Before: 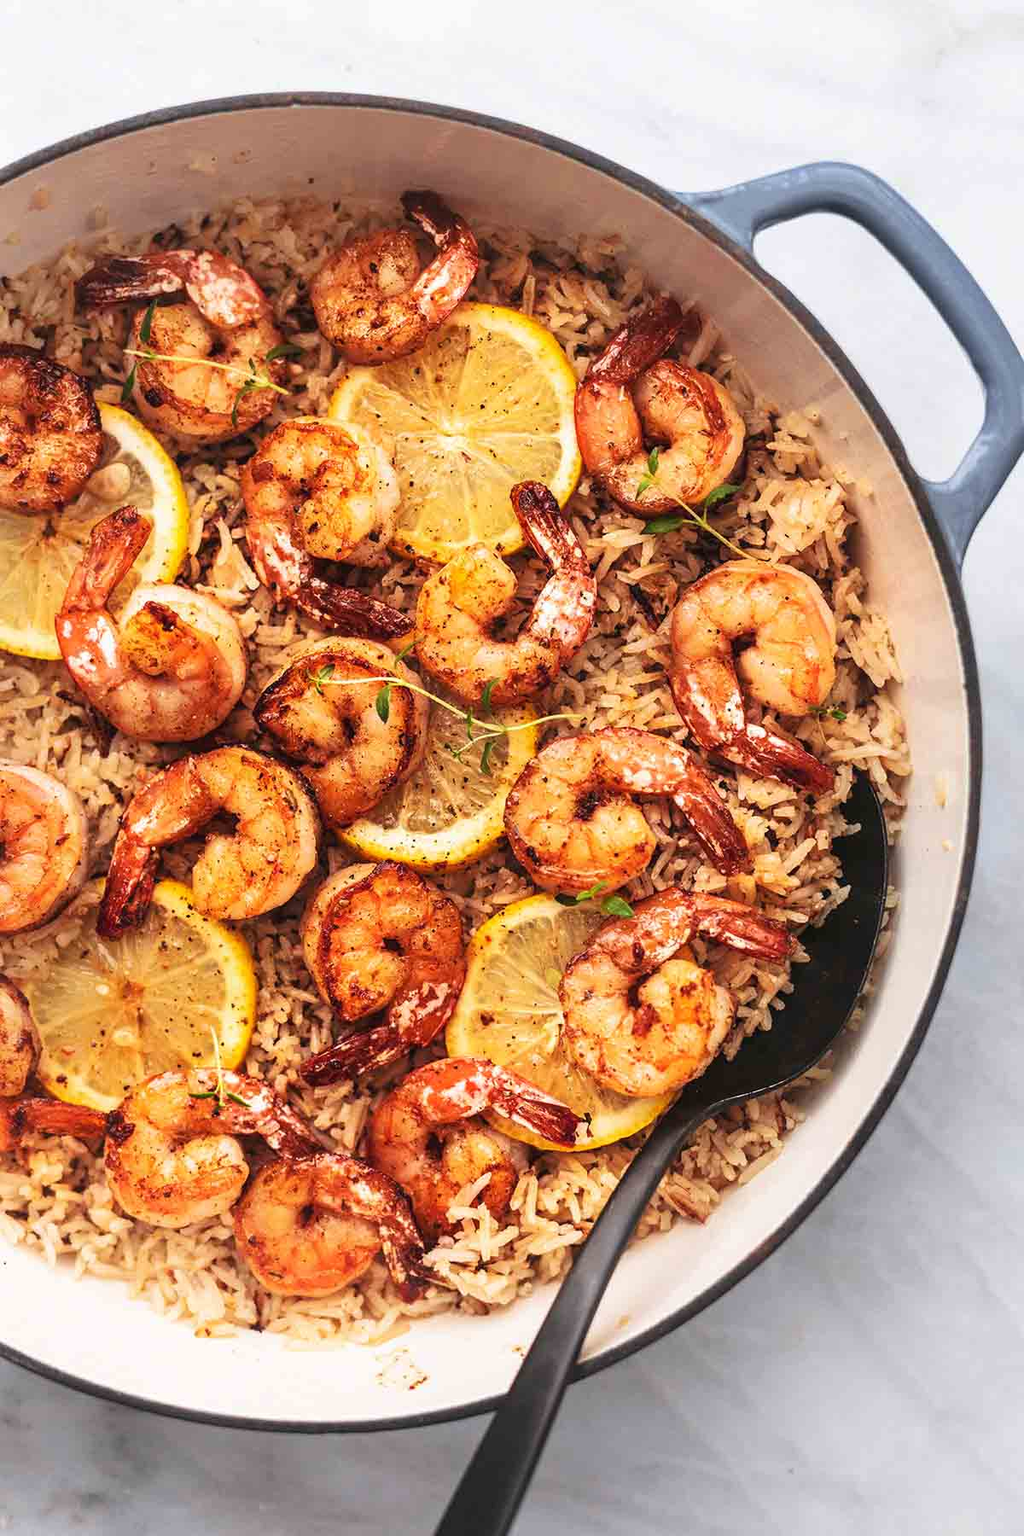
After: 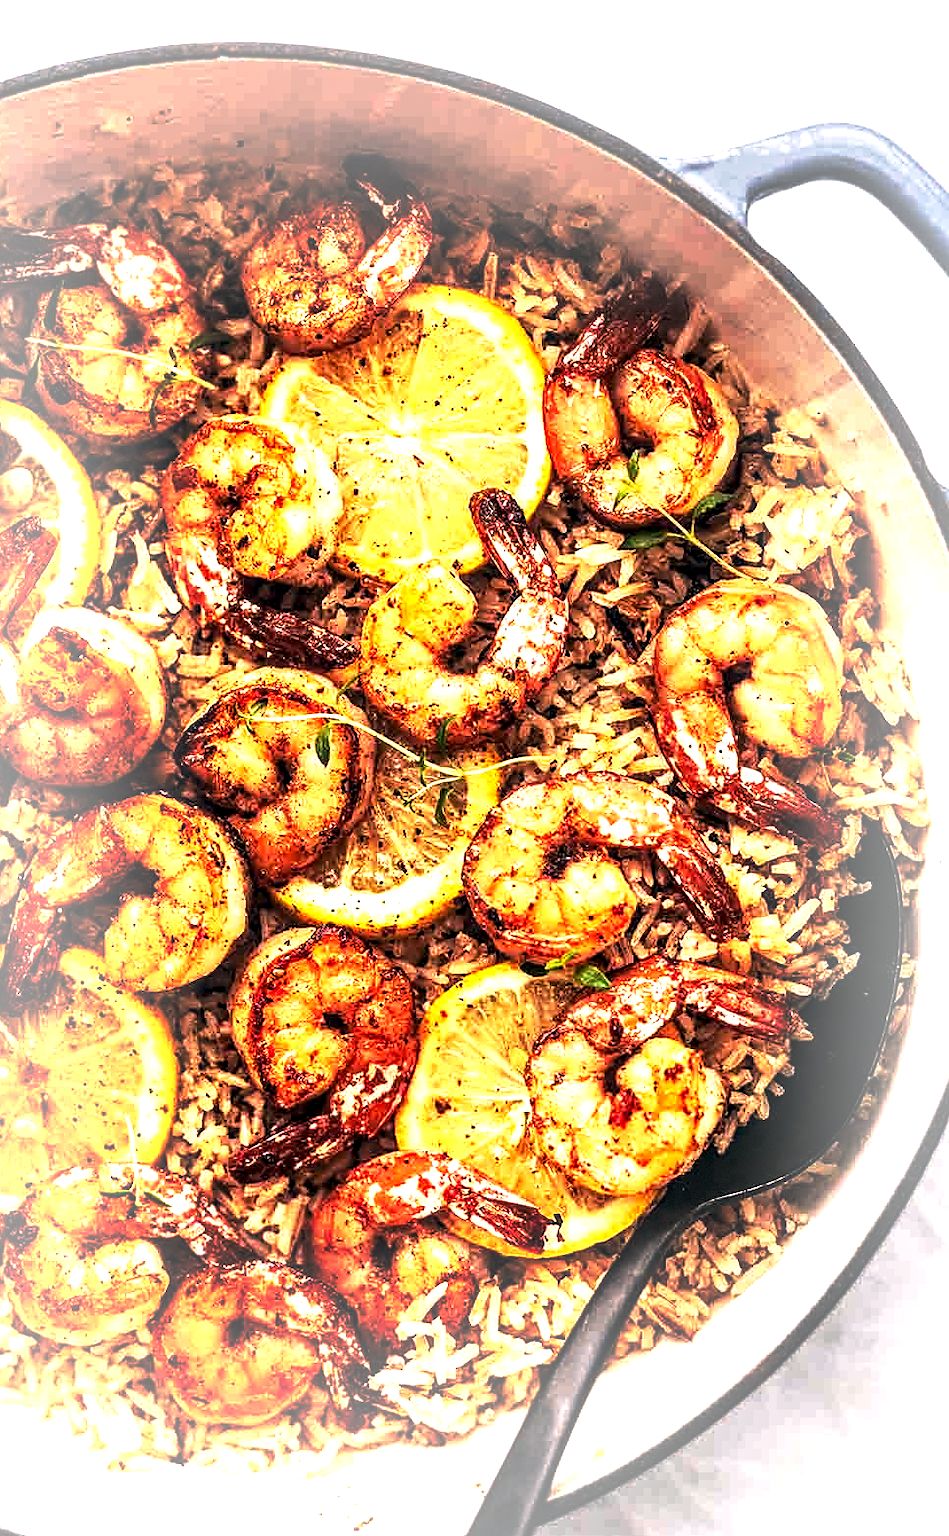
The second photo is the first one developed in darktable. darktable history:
sharpen: radius 1.486, amount 0.408, threshold 1.584
base curve: curves: ch0 [(0, 0) (0.257, 0.25) (0.482, 0.586) (0.757, 0.871) (1, 1)], preserve colors none
local contrast: highlights 78%, shadows 56%, detail 174%, midtone range 0.433
tone equalizer: -8 EV -0.782 EV, -7 EV -0.732 EV, -6 EV -0.599 EV, -5 EV -0.407 EV, -3 EV 0.37 EV, -2 EV 0.6 EV, -1 EV 0.685 EV, +0 EV 0.719 EV, edges refinement/feathering 500, mask exposure compensation -1.57 EV, preserve details no
crop: left 9.99%, top 3.644%, right 9.209%, bottom 9.2%
vignetting: fall-off start 52.37%, brightness 0.316, saturation 0.001, automatic ratio true, width/height ratio 1.315, shape 0.228, dithering 8-bit output
color correction: highlights a* 5.47, highlights b* 5.31, shadows a* -4.64, shadows b* -5.01
